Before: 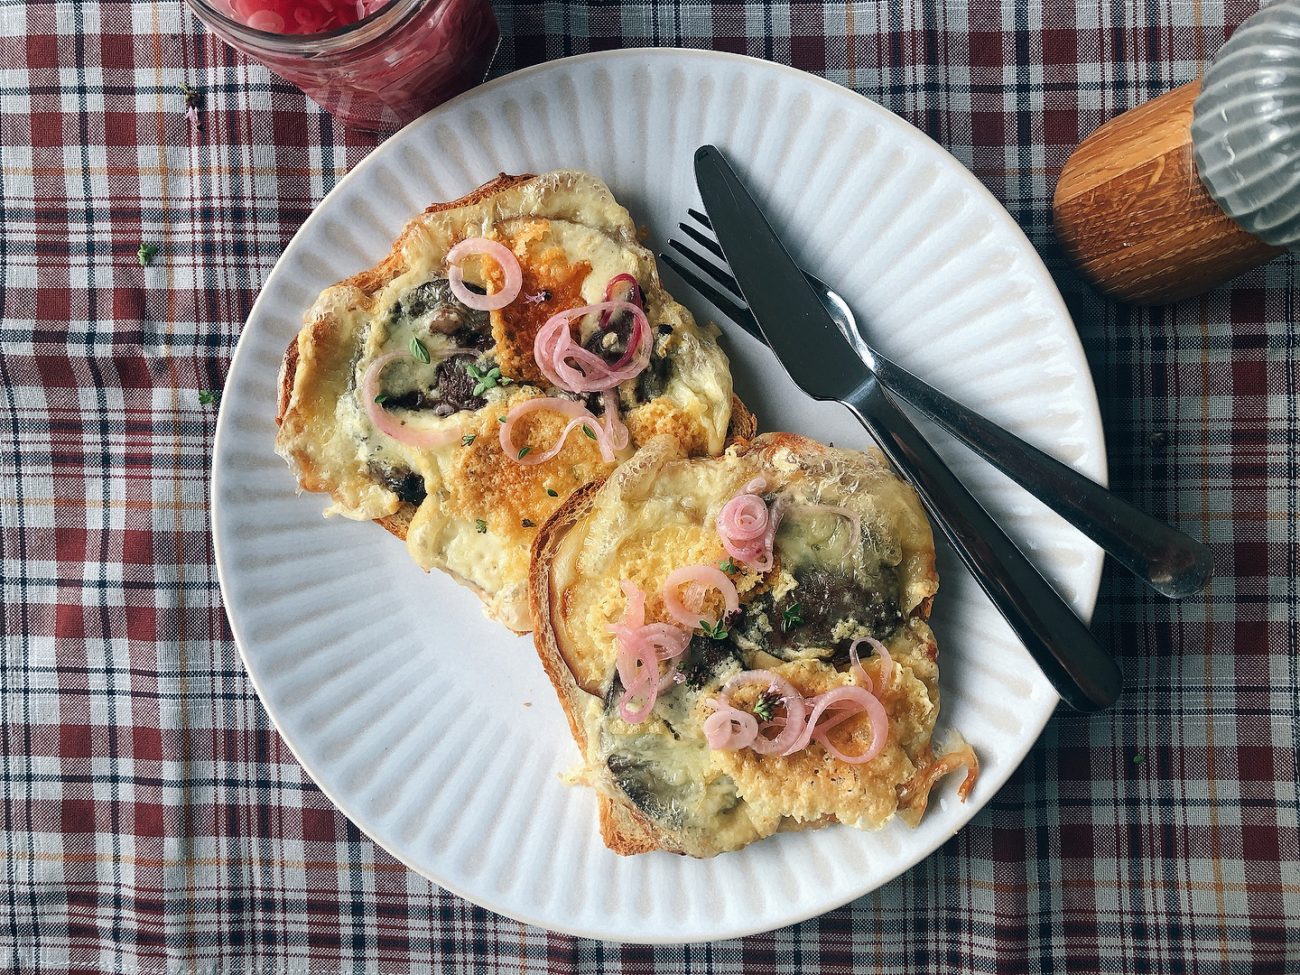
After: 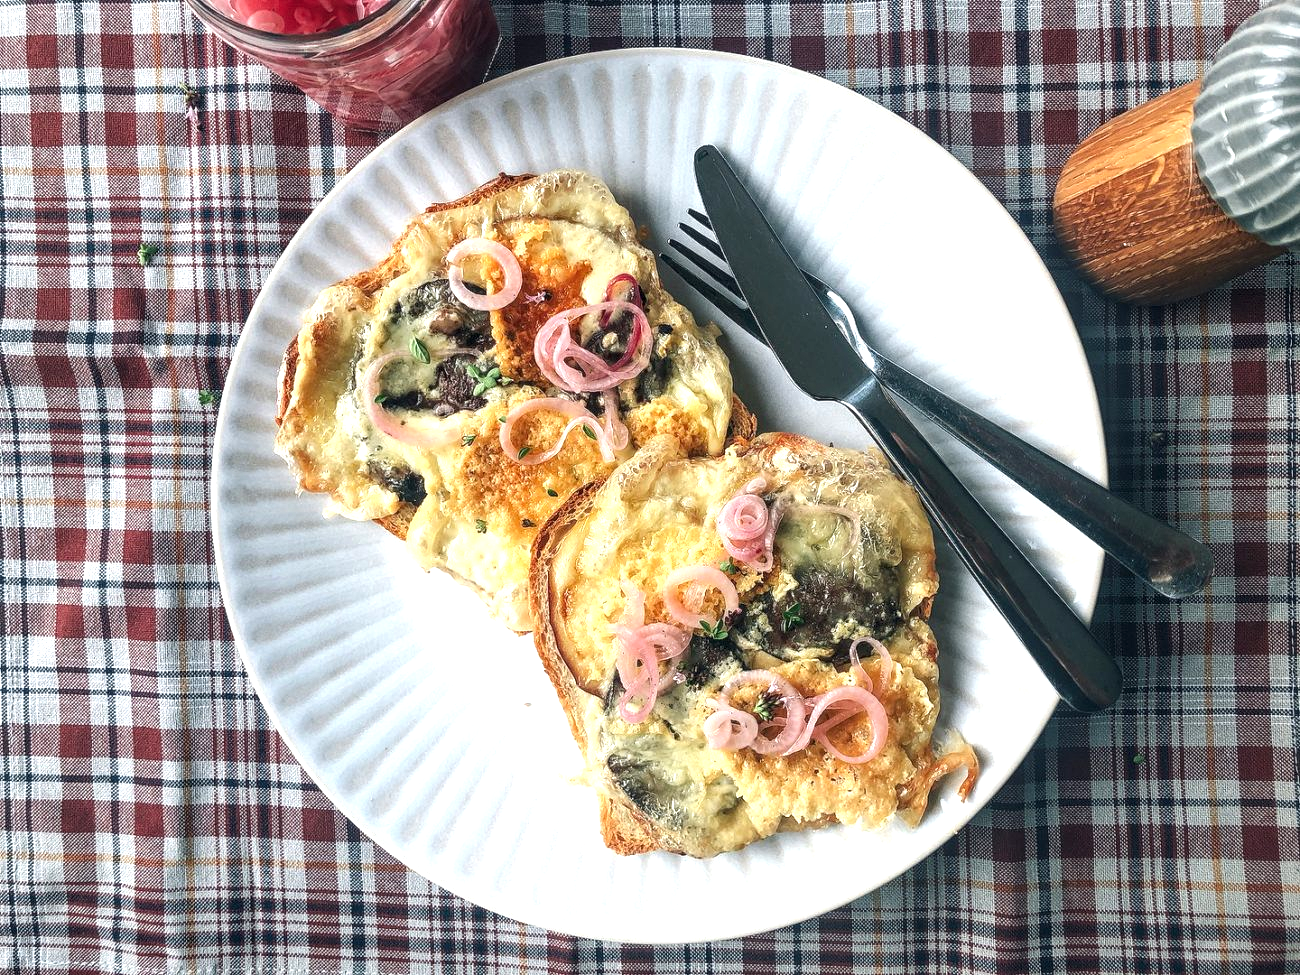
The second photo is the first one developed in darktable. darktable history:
exposure: black level correction 0, exposure 0.699 EV, compensate highlight preservation false
local contrast: detail 130%
